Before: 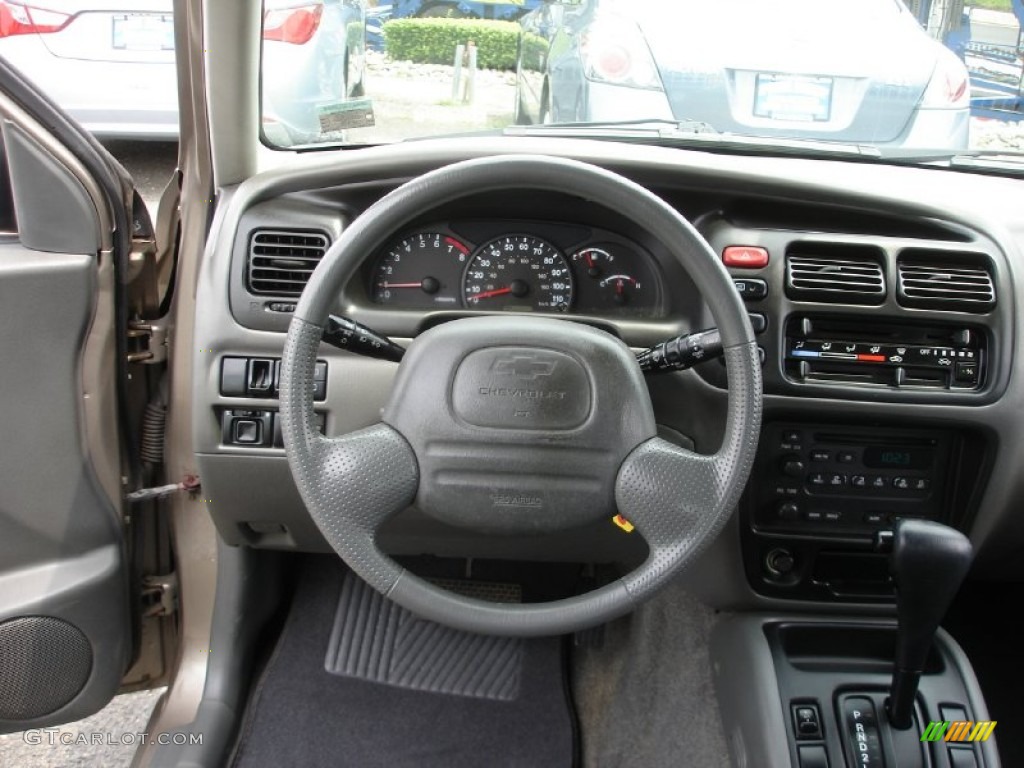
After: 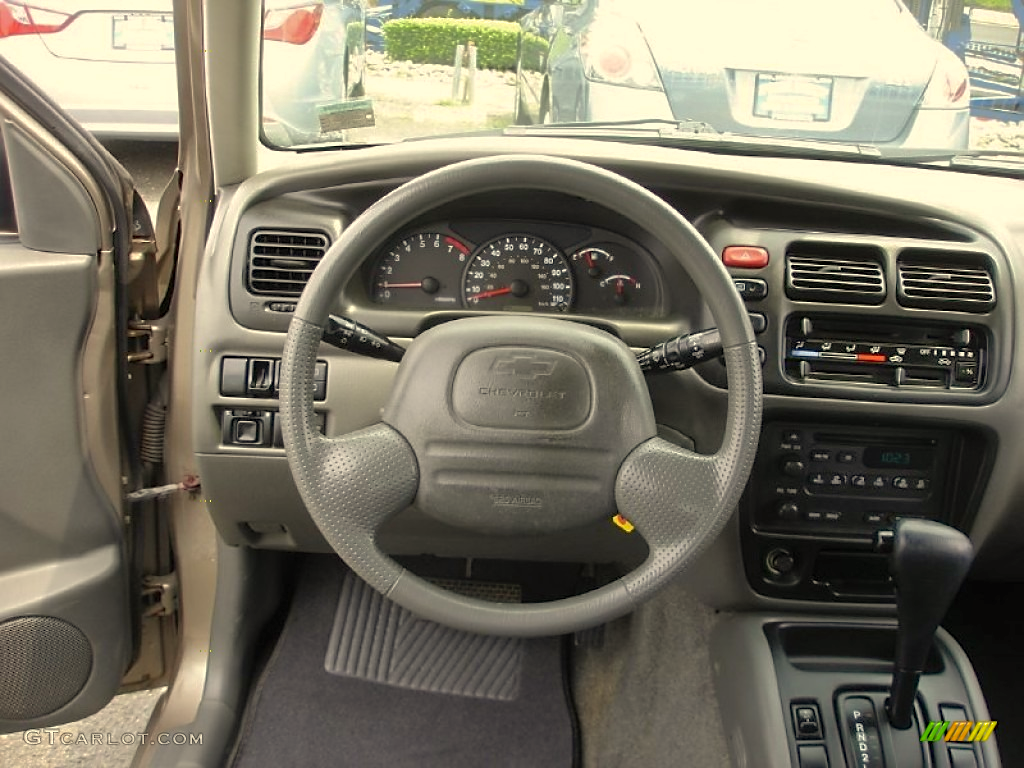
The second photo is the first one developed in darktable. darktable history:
sharpen: radius 1.864, amount 0.398, threshold 1.271
color correction: highlights a* 1.39, highlights b* 17.83
shadows and highlights: on, module defaults
